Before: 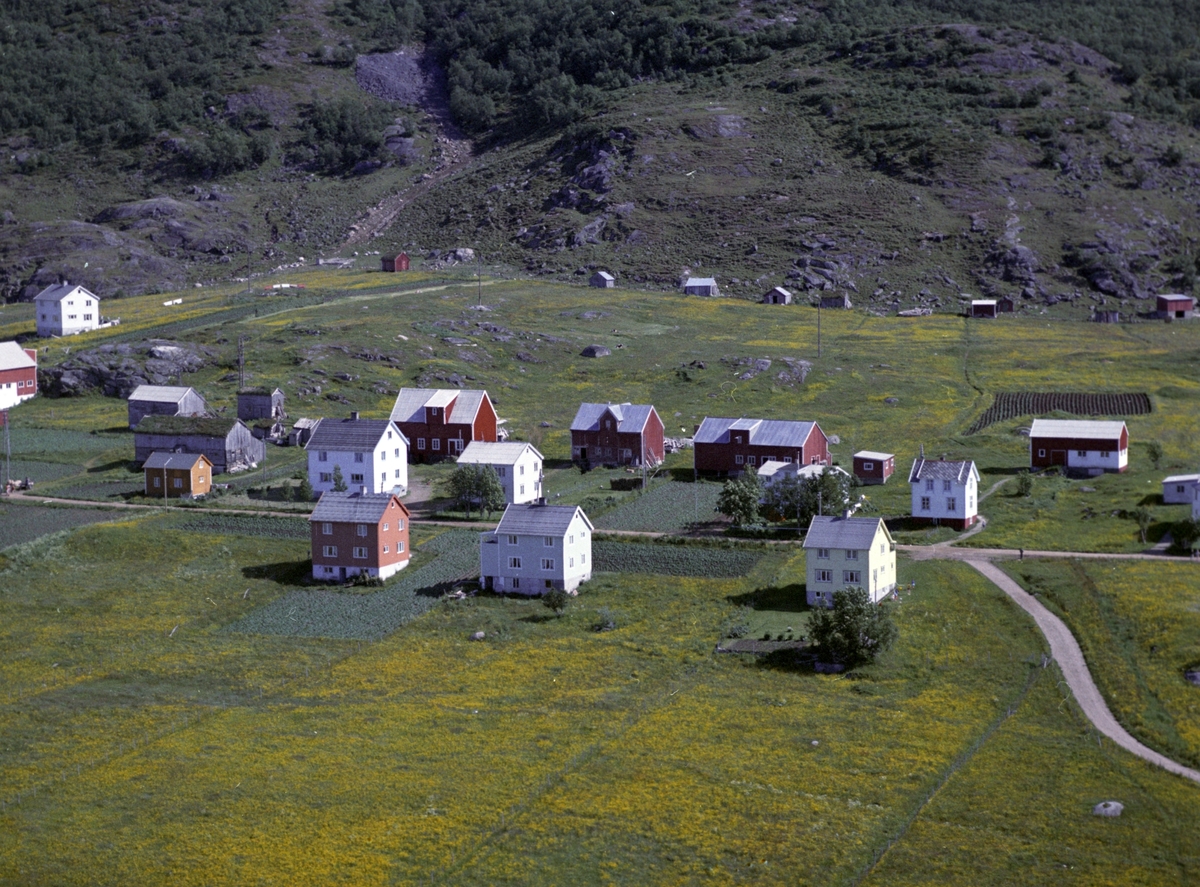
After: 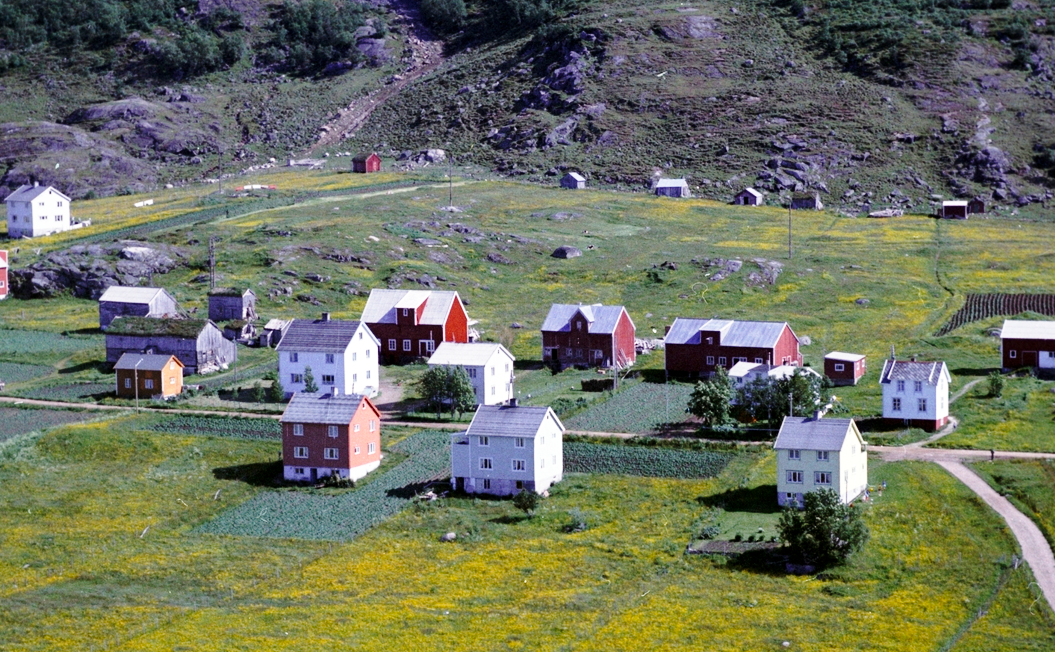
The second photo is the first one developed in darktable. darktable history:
base curve: curves: ch0 [(0, 0) (0.028, 0.03) (0.121, 0.232) (0.46, 0.748) (0.859, 0.968) (1, 1)], preserve colors none
crop and rotate: left 2.425%, top 11.305%, right 9.6%, bottom 15.08%
